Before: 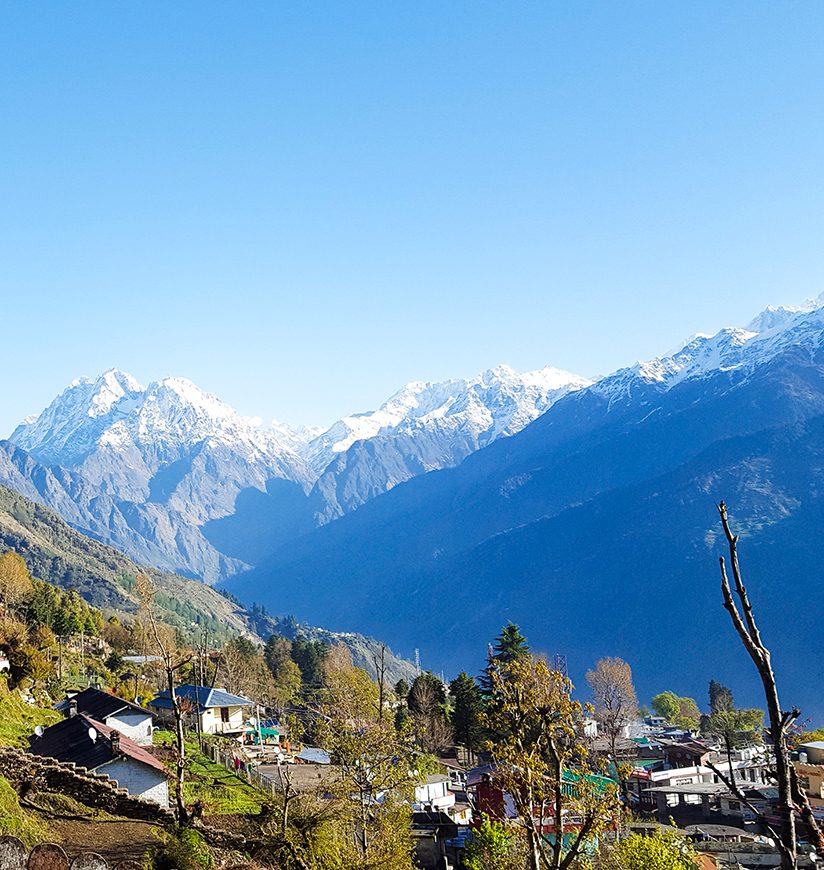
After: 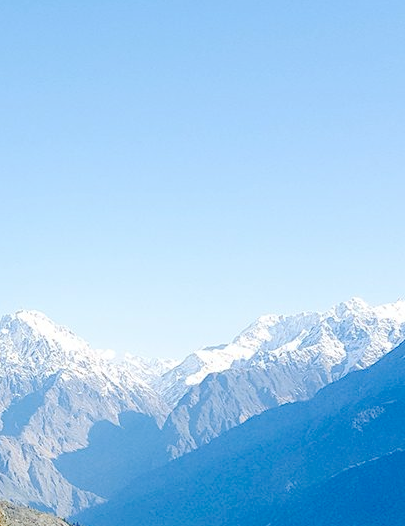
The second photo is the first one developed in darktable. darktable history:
crop: left 17.845%, top 7.748%, right 32.952%, bottom 31.698%
base curve: curves: ch0 [(0, 0.024) (0.055, 0.065) (0.121, 0.166) (0.236, 0.319) (0.693, 0.726) (1, 1)], preserve colors none
